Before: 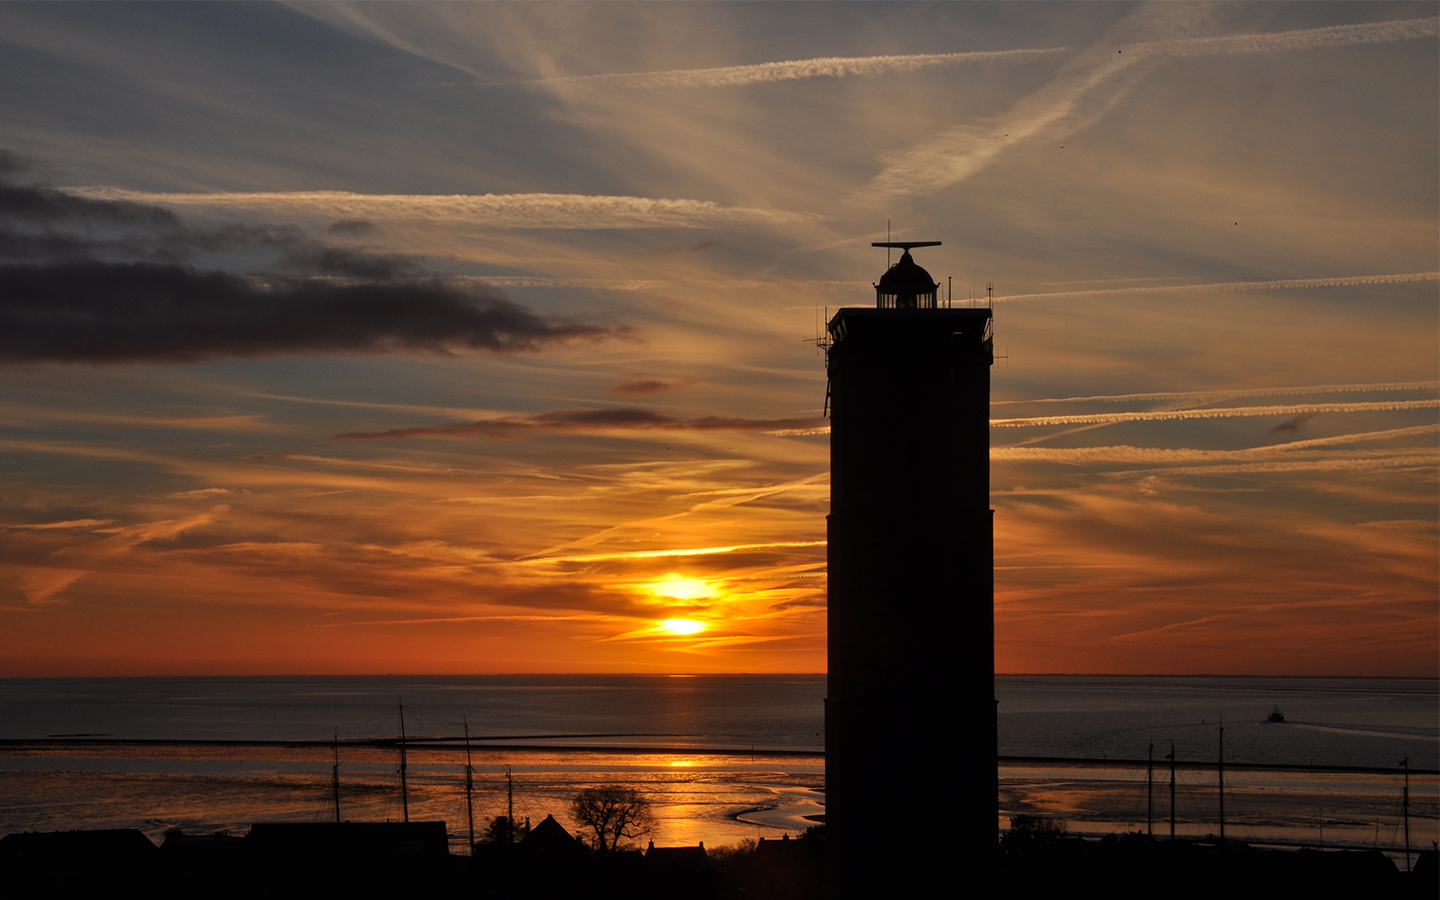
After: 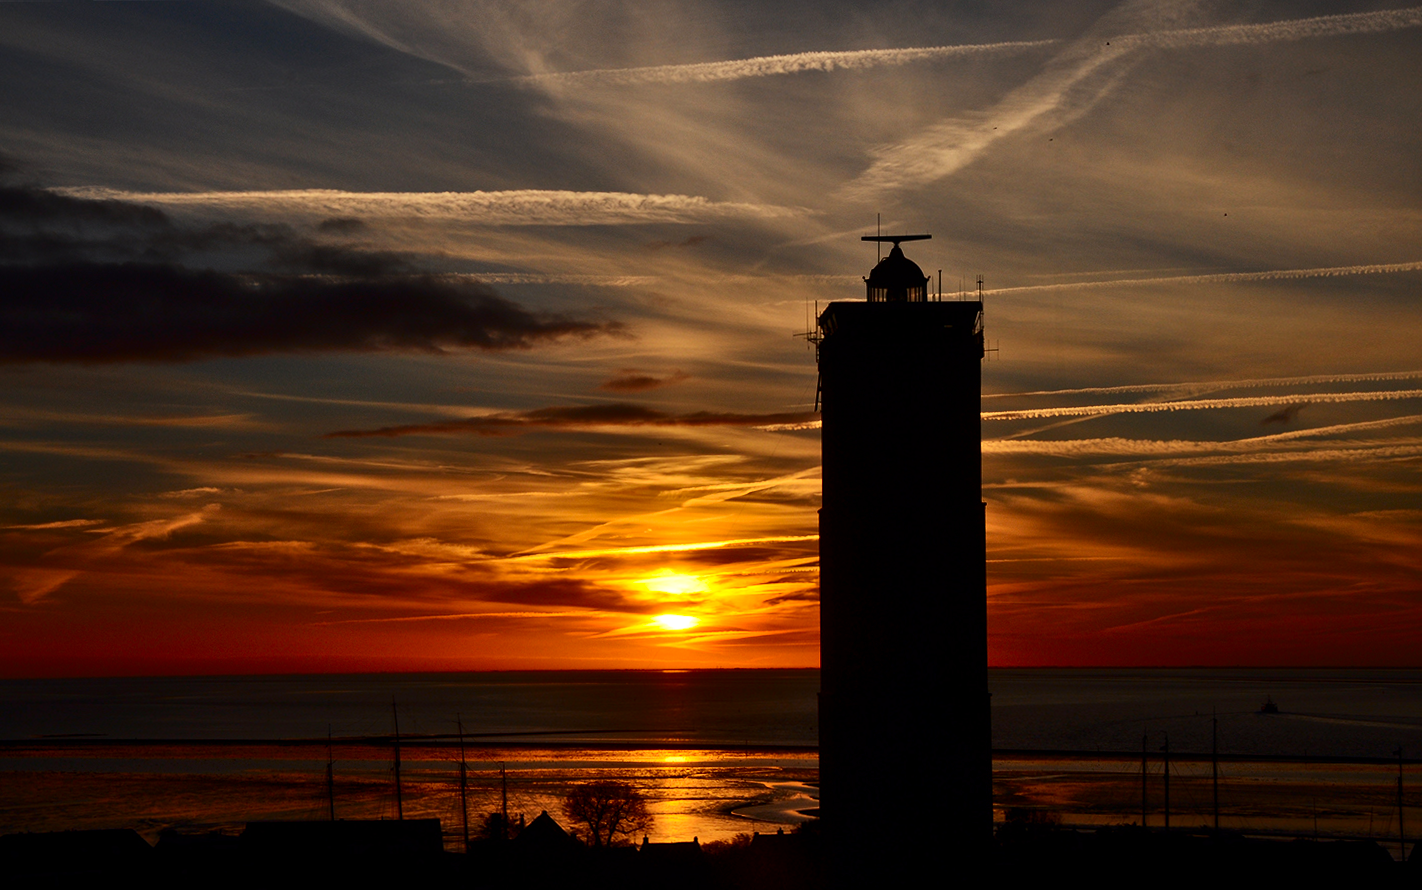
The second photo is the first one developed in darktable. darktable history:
rotate and perspective: rotation -0.45°, automatic cropping original format, crop left 0.008, crop right 0.992, crop top 0.012, crop bottom 0.988
contrast brightness saturation: contrast 0.32, brightness -0.08, saturation 0.17
